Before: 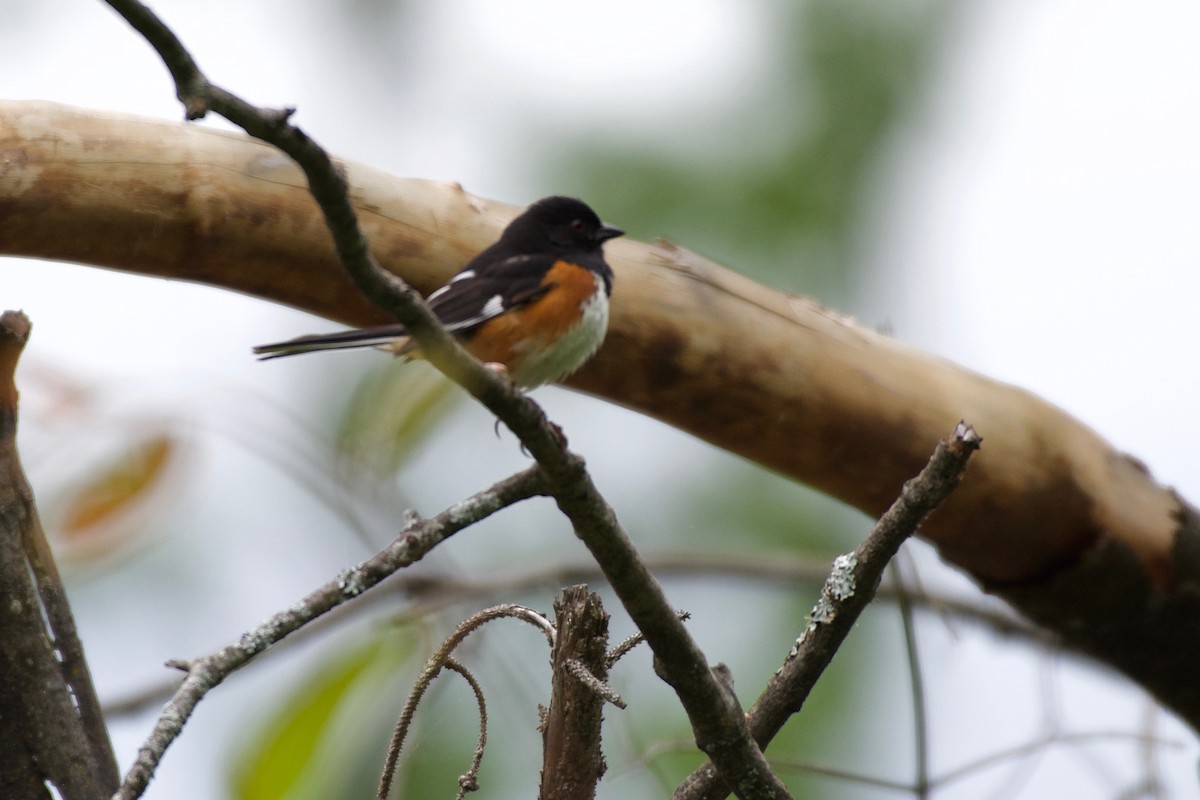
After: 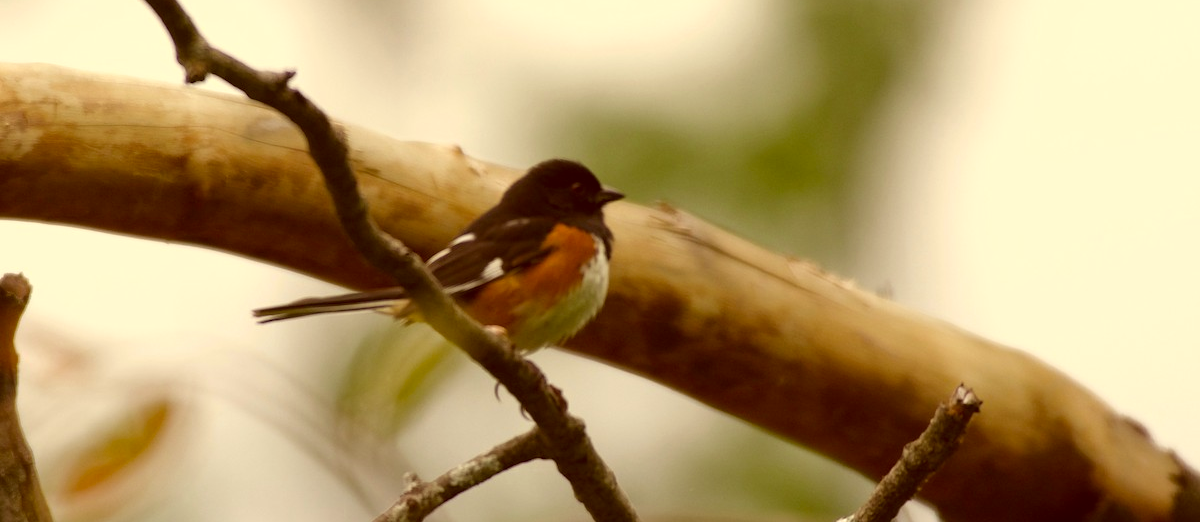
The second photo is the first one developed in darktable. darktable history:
crop and rotate: top 4.713%, bottom 29.966%
color correction: highlights a* 0.972, highlights b* 24.25, shadows a* 15.55, shadows b* 24.77
